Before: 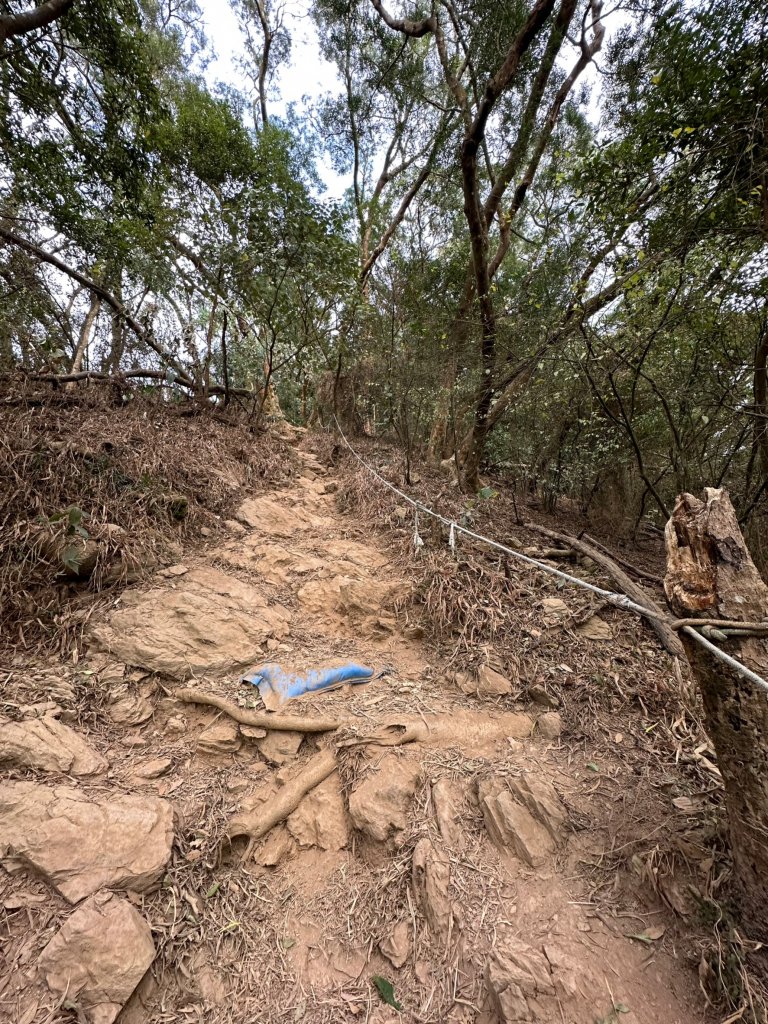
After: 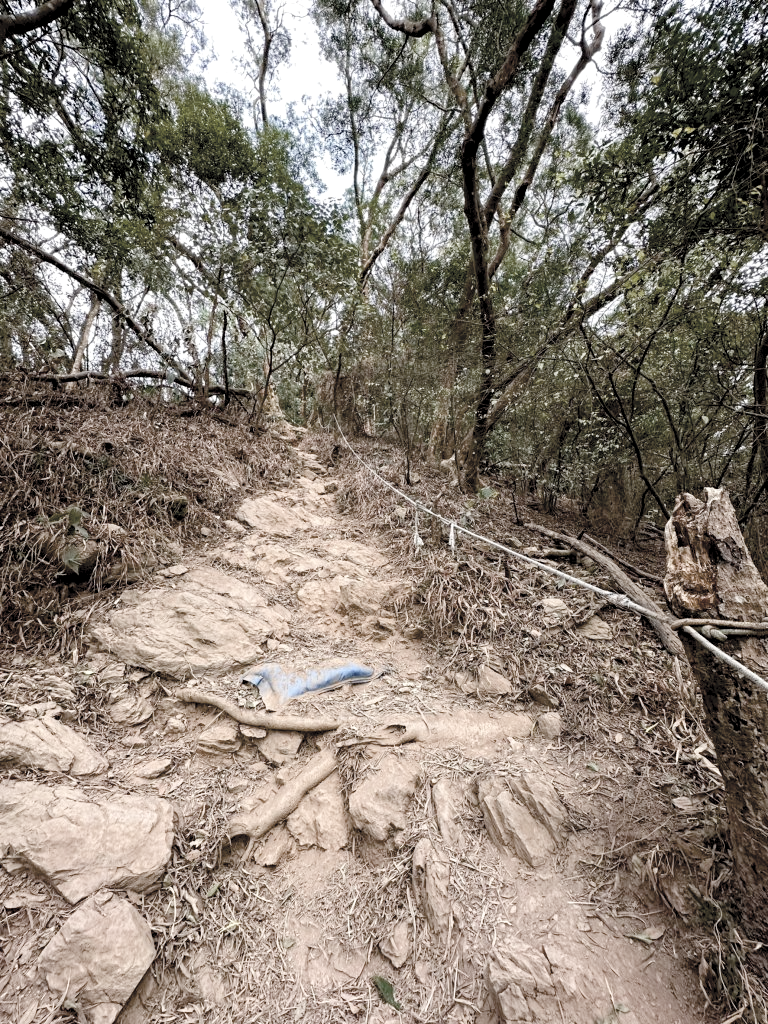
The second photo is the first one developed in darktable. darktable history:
color balance rgb: global offset › luminance -0.499%, perceptual saturation grading › global saturation 25.076%, perceptual saturation grading › highlights -50.451%, perceptual saturation grading › shadows 30.48%, perceptual brilliance grading › highlights 8.335%, perceptual brilliance grading › mid-tones 4.384%, perceptual brilliance grading › shadows 2.474%, global vibrance 1.611%, saturation formula JzAzBz (2021)
contrast brightness saturation: brightness 0.185, saturation -0.519
